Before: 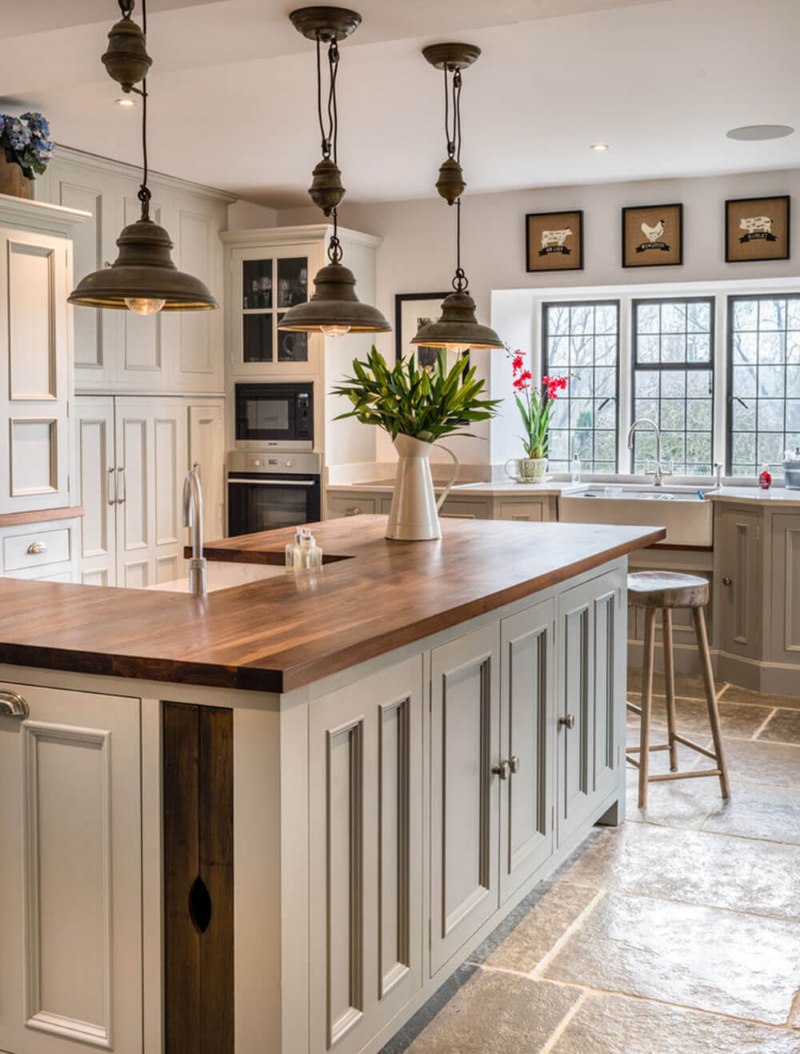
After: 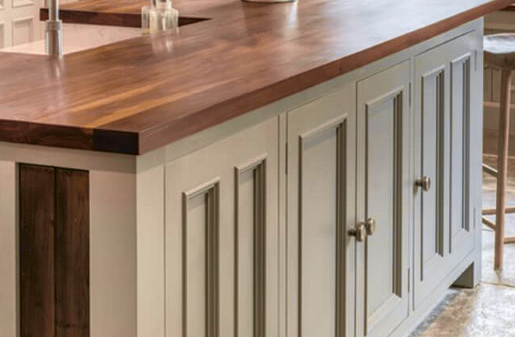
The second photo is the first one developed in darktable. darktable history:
tone equalizer: -7 EV 0.18 EV, -6 EV 0.12 EV, -5 EV 0.08 EV, -4 EV 0.04 EV, -2 EV -0.02 EV, -1 EV -0.04 EV, +0 EV -0.06 EV, luminance estimator HSV value / RGB max
tone curve: curves: ch0 [(0, 0) (0.15, 0.17) (0.452, 0.437) (0.611, 0.588) (0.751, 0.749) (1, 1)]; ch1 [(0, 0) (0.325, 0.327) (0.412, 0.45) (0.453, 0.484) (0.5, 0.501) (0.541, 0.55) (0.617, 0.612) (0.695, 0.697) (1, 1)]; ch2 [(0, 0) (0.386, 0.397) (0.452, 0.459) (0.505, 0.498) (0.524, 0.547) (0.574, 0.566) (0.633, 0.641) (1, 1)], color space Lab, independent channels, preserve colors none
crop: left 18.091%, top 51.13%, right 17.525%, bottom 16.85%
